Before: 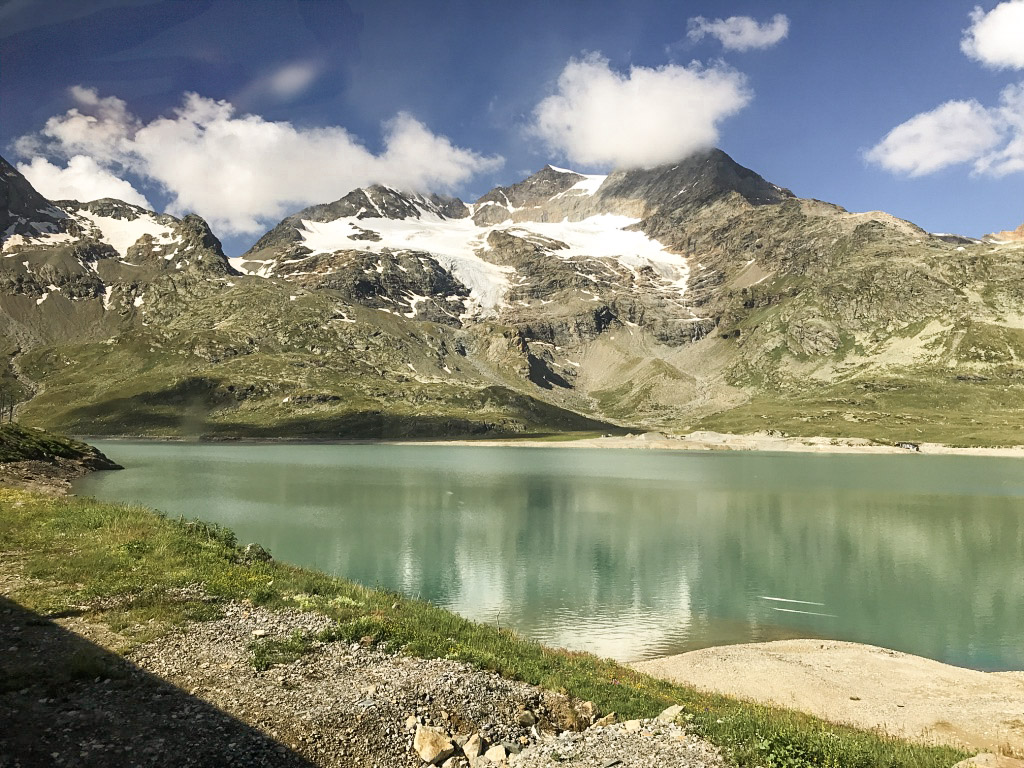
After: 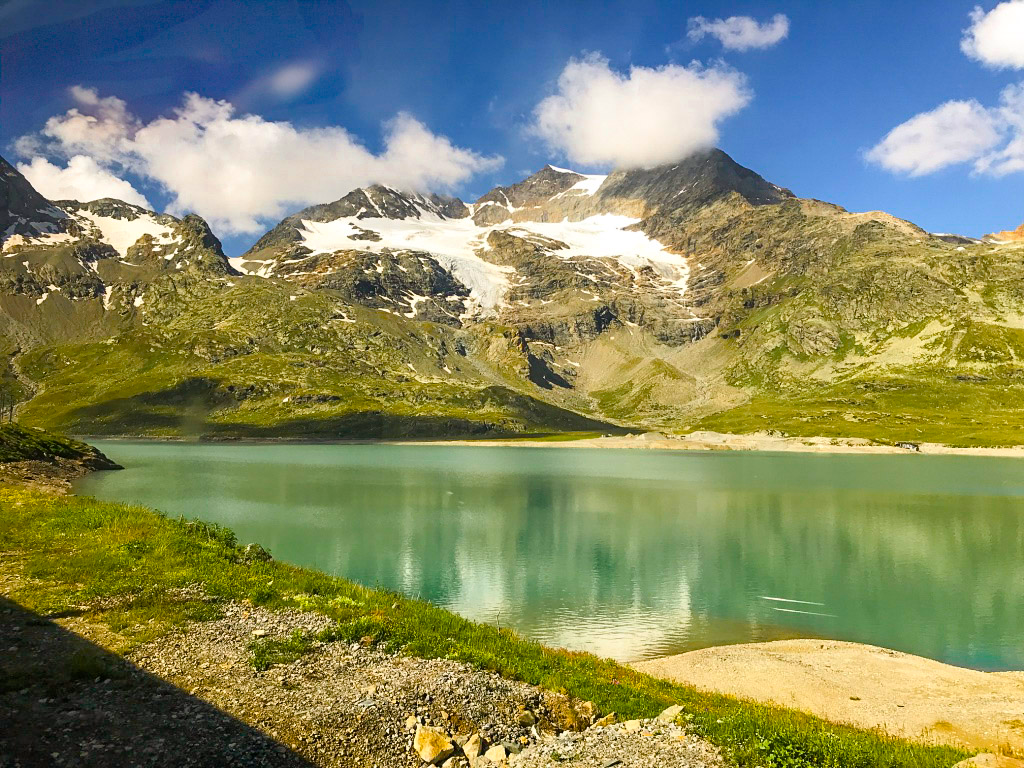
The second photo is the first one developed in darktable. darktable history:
color balance rgb: linear chroma grading › global chroma 15.201%, perceptual saturation grading › global saturation 37.158%
